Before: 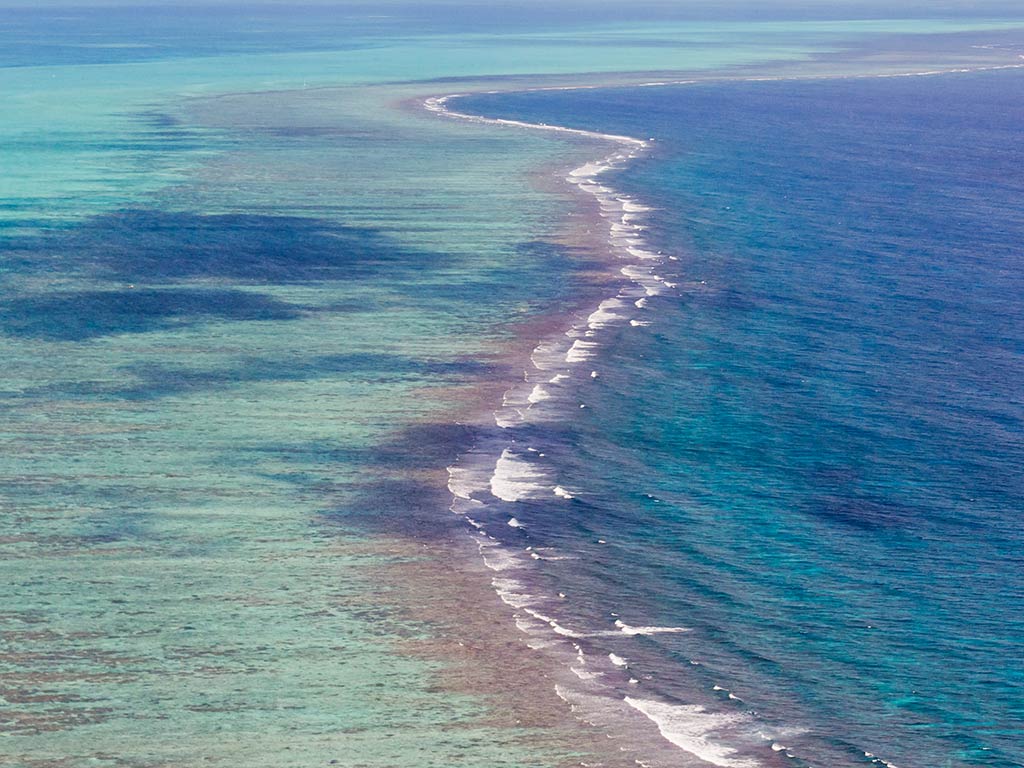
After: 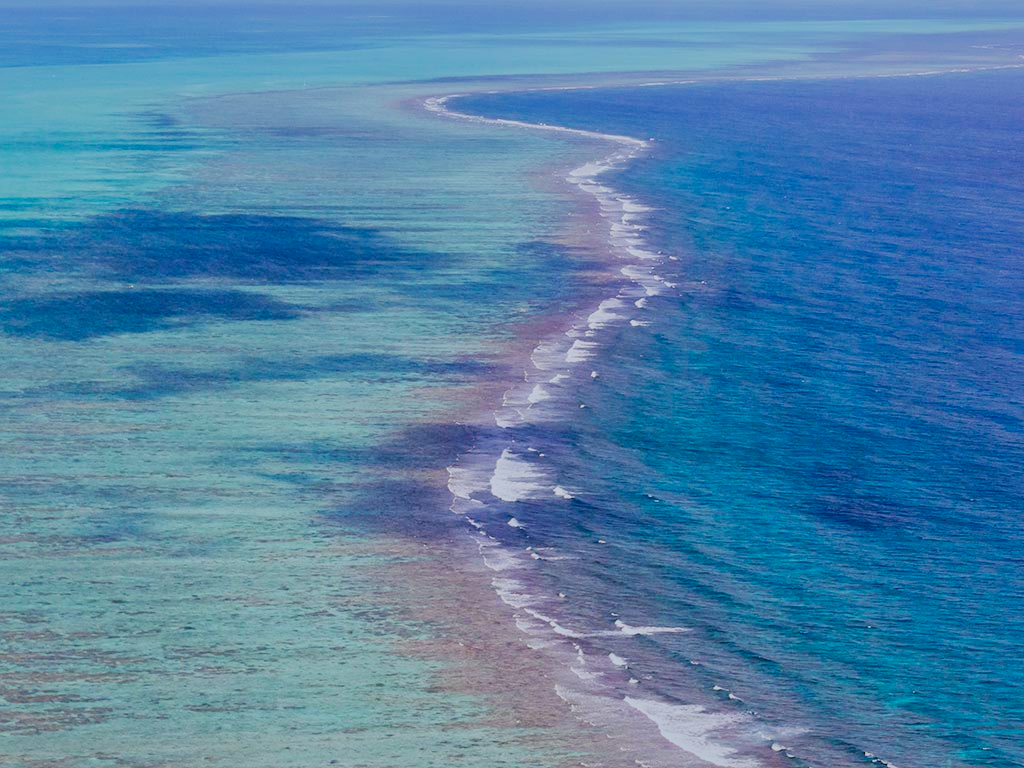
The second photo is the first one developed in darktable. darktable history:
shadows and highlights: on, module defaults
filmic rgb: black relative exposure -4.58 EV, white relative exposure 4.8 EV, threshold 3 EV, hardness 2.36, latitude 36.07%, contrast 1.048, highlights saturation mix 1.32%, shadows ↔ highlights balance 1.25%, color science v4 (2020), enable highlight reconstruction true
vibrance: vibrance 15%
color calibration: x 0.37, y 0.382, temperature 4313.32 K
